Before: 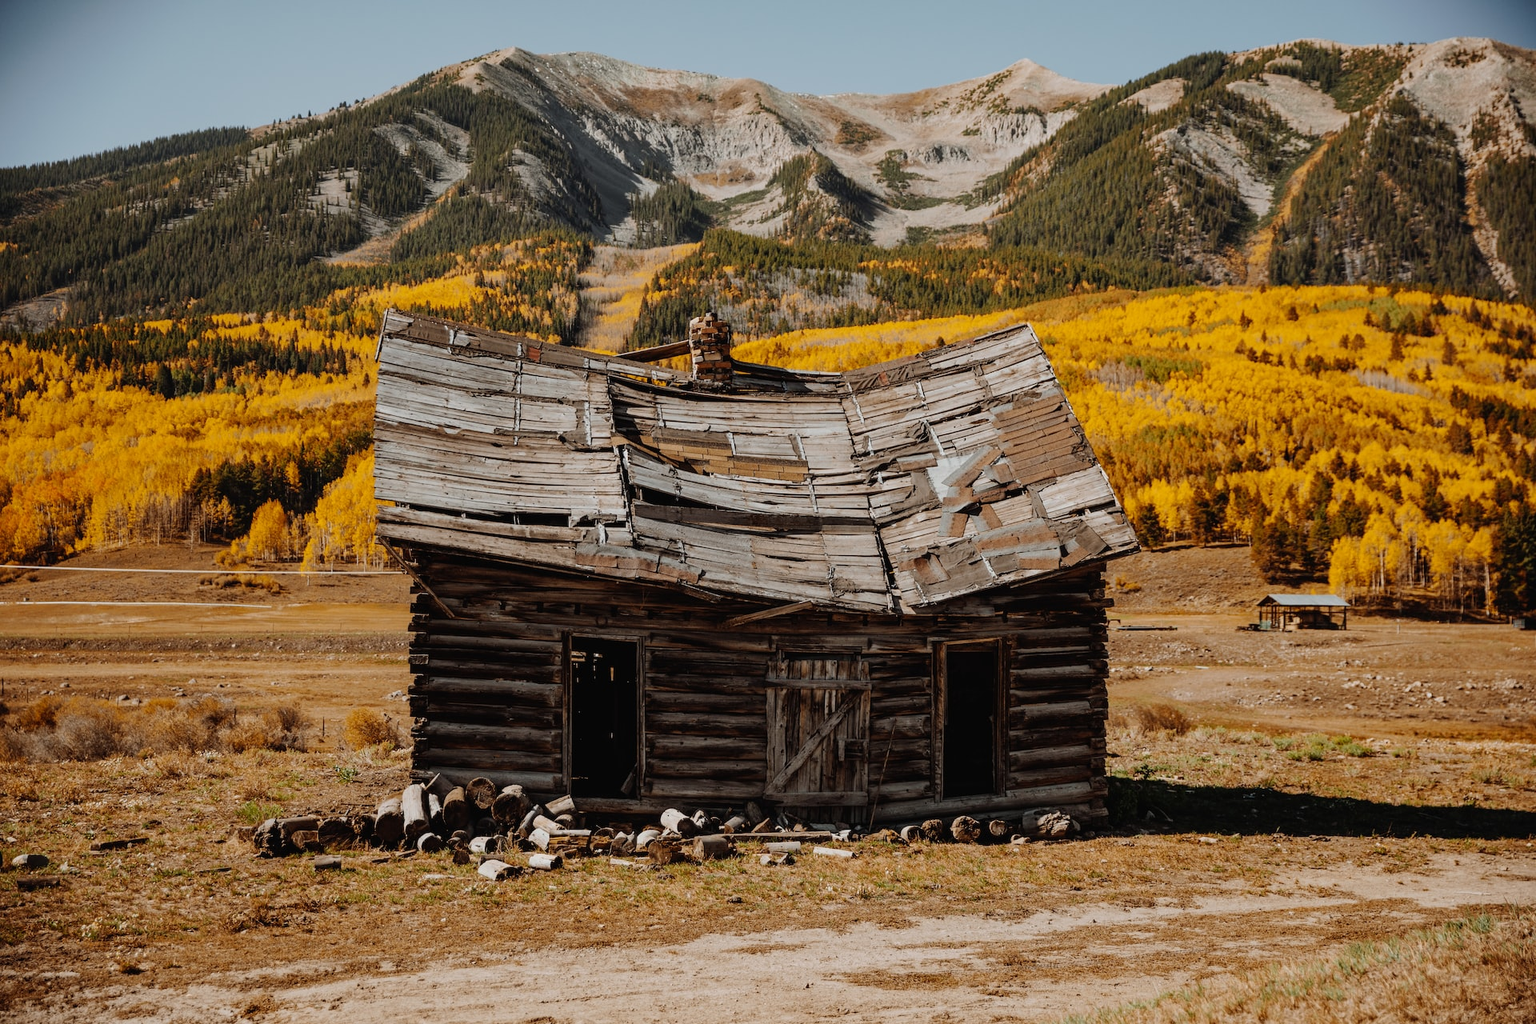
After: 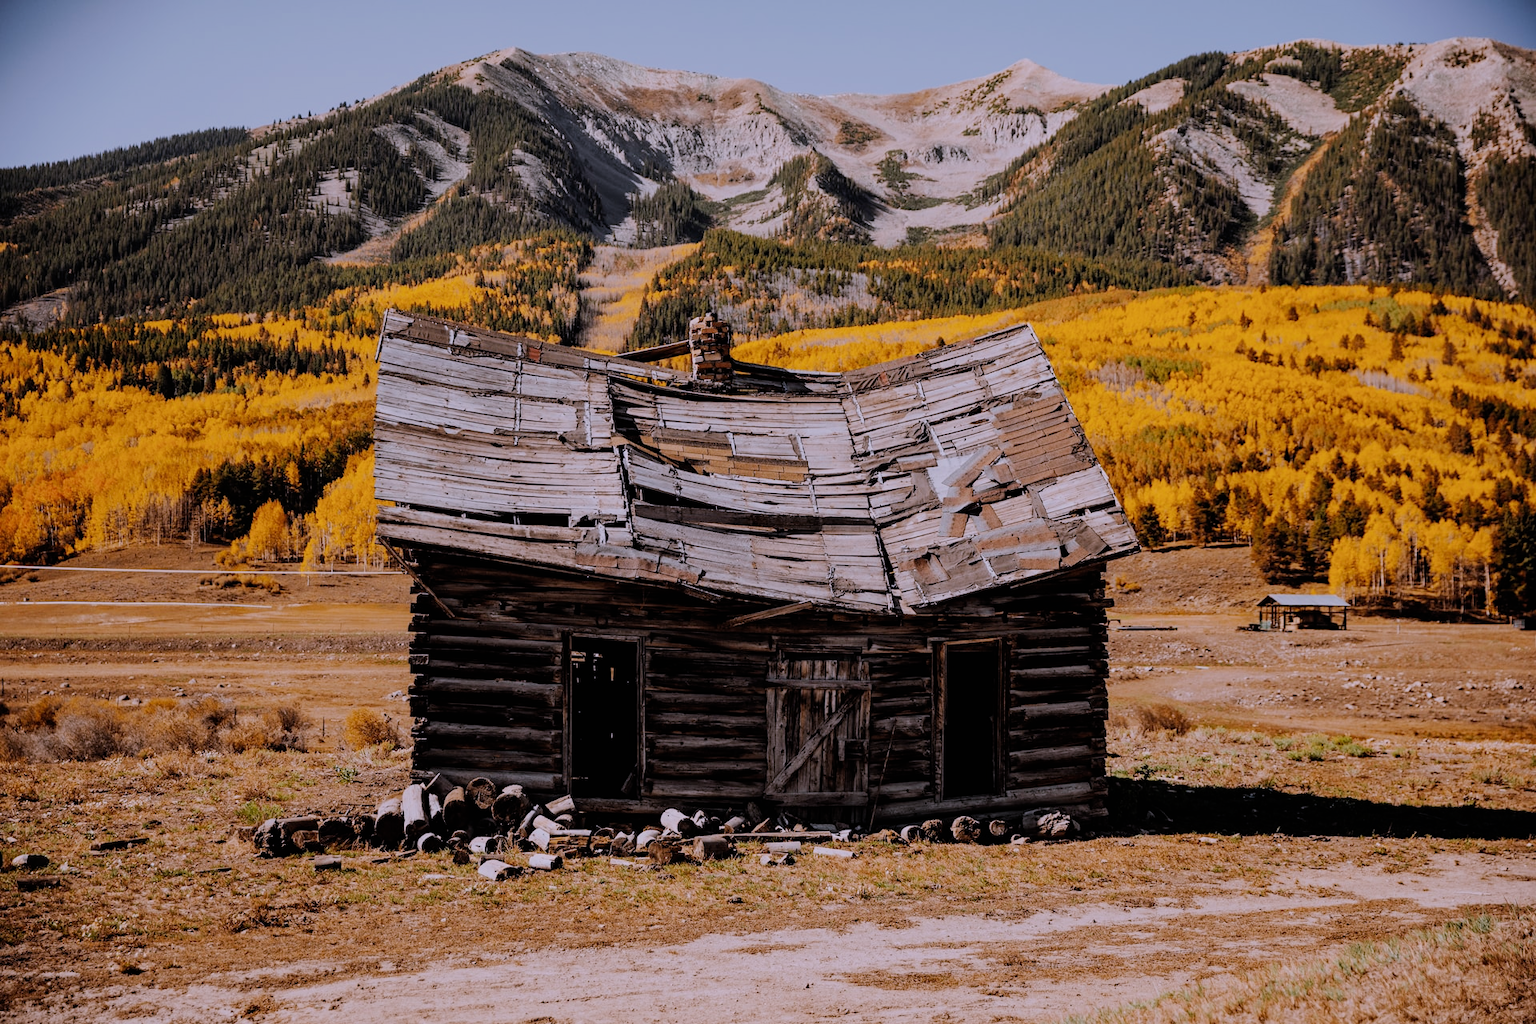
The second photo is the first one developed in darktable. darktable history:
filmic rgb: black relative exposure -7.65 EV, white relative exposure 4.56 EV, hardness 3.61, contrast 1.05
white balance: red 1.042, blue 1.17
